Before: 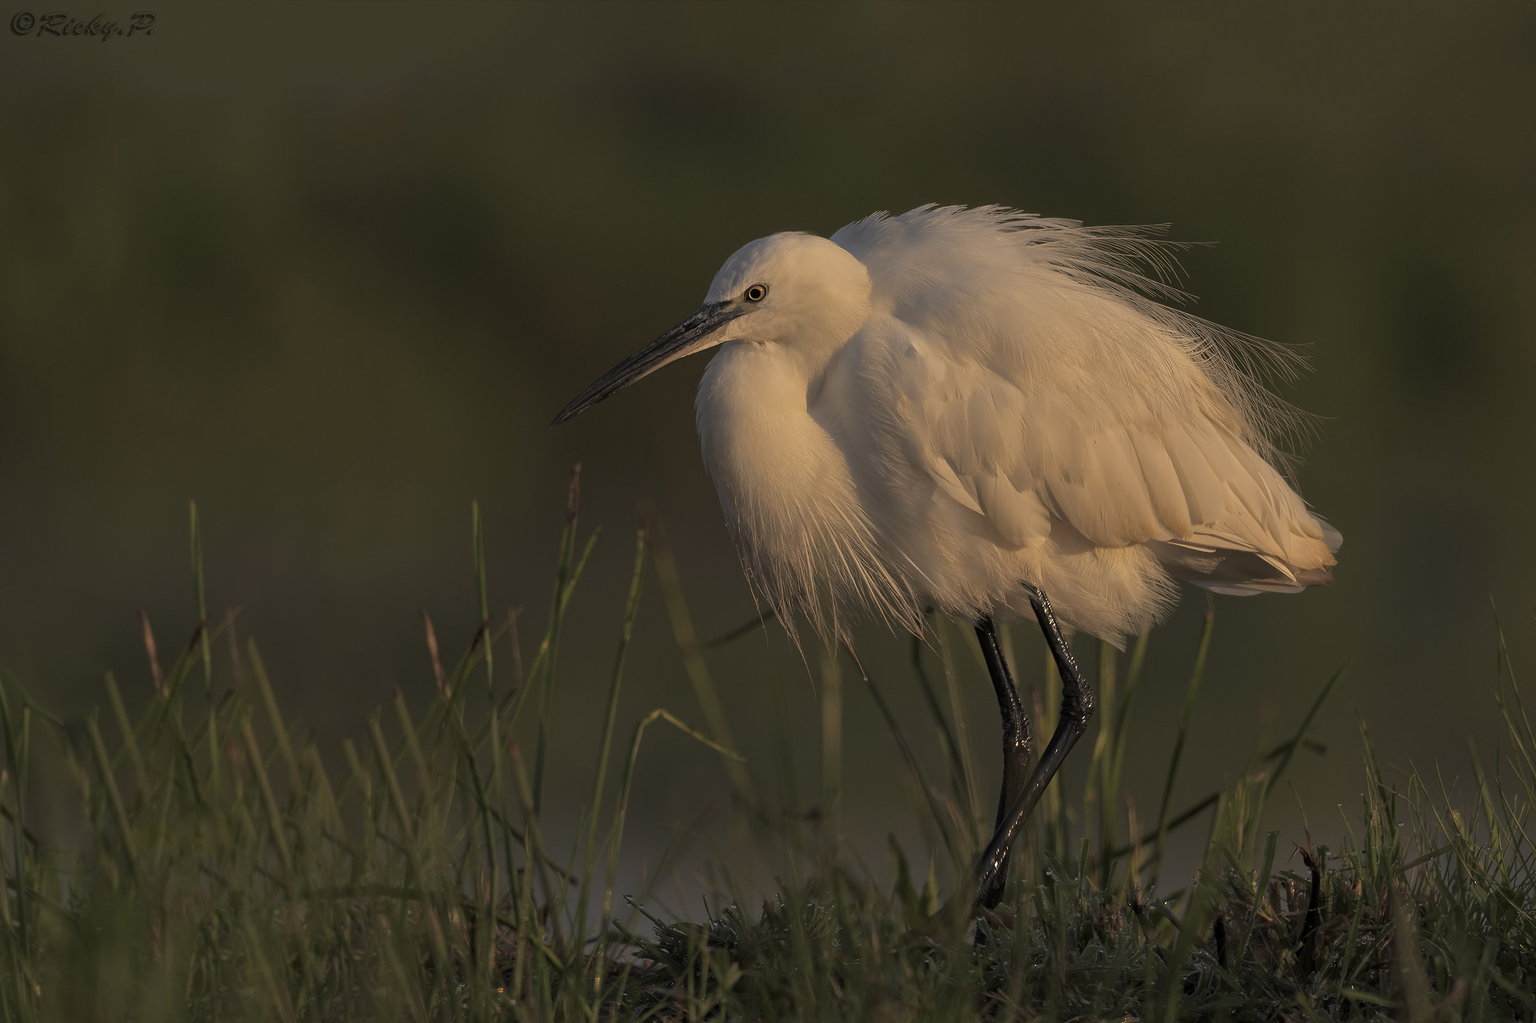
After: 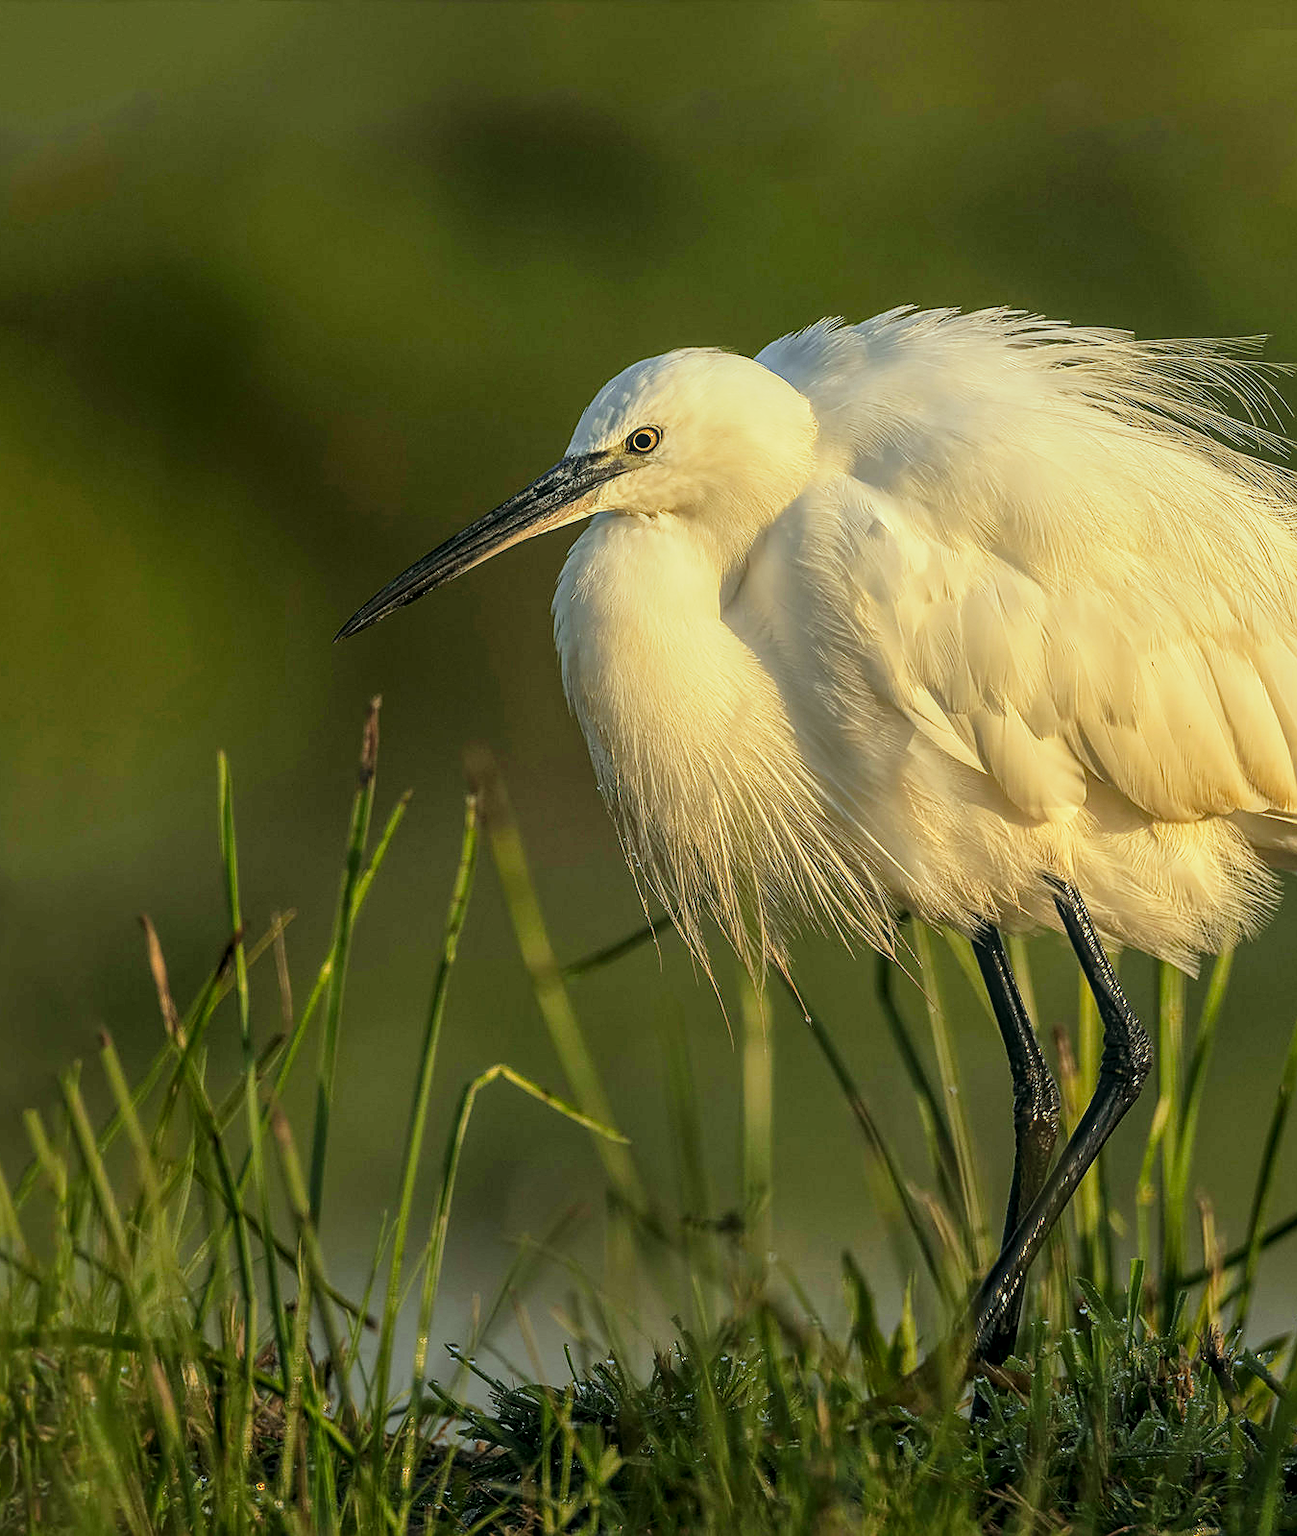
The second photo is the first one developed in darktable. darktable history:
crop: left 21.311%, right 22.385%
contrast brightness saturation: contrast 0.196, brightness 0.154, saturation 0.149
tone curve: curves: ch0 [(0, 0) (0.003, 0.002) (0.011, 0.008) (0.025, 0.019) (0.044, 0.034) (0.069, 0.053) (0.1, 0.079) (0.136, 0.127) (0.177, 0.191) (0.224, 0.274) (0.277, 0.367) (0.335, 0.465) (0.399, 0.552) (0.468, 0.643) (0.543, 0.737) (0.623, 0.82) (0.709, 0.891) (0.801, 0.928) (0.898, 0.963) (1, 1)], preserve colors none
sharpen: amount 0.599
color correction: highlights a* -7.45, highlights b* 1.46, shadows a* -3.57, saturation 1.38
local contrast: highlights 74%, shadows 55%, detail 176%, midtone range 0.207
color zones: curves: ch0 [(0.068, 0.464) (0.25, 0.5) (0.48, 0.508) (0.75, 0.536) (0.886, 0.476) (0.967, 0.456)]; ch1 [(0.066, 0.456) (0.25, 0.5) (0.616, 0.508) (0.746, 0.56) (0.934, 0.444)]
tone equalizer: edges refinement/feathering 500, mask exposure compensation -1.57 EV, preserve details no
